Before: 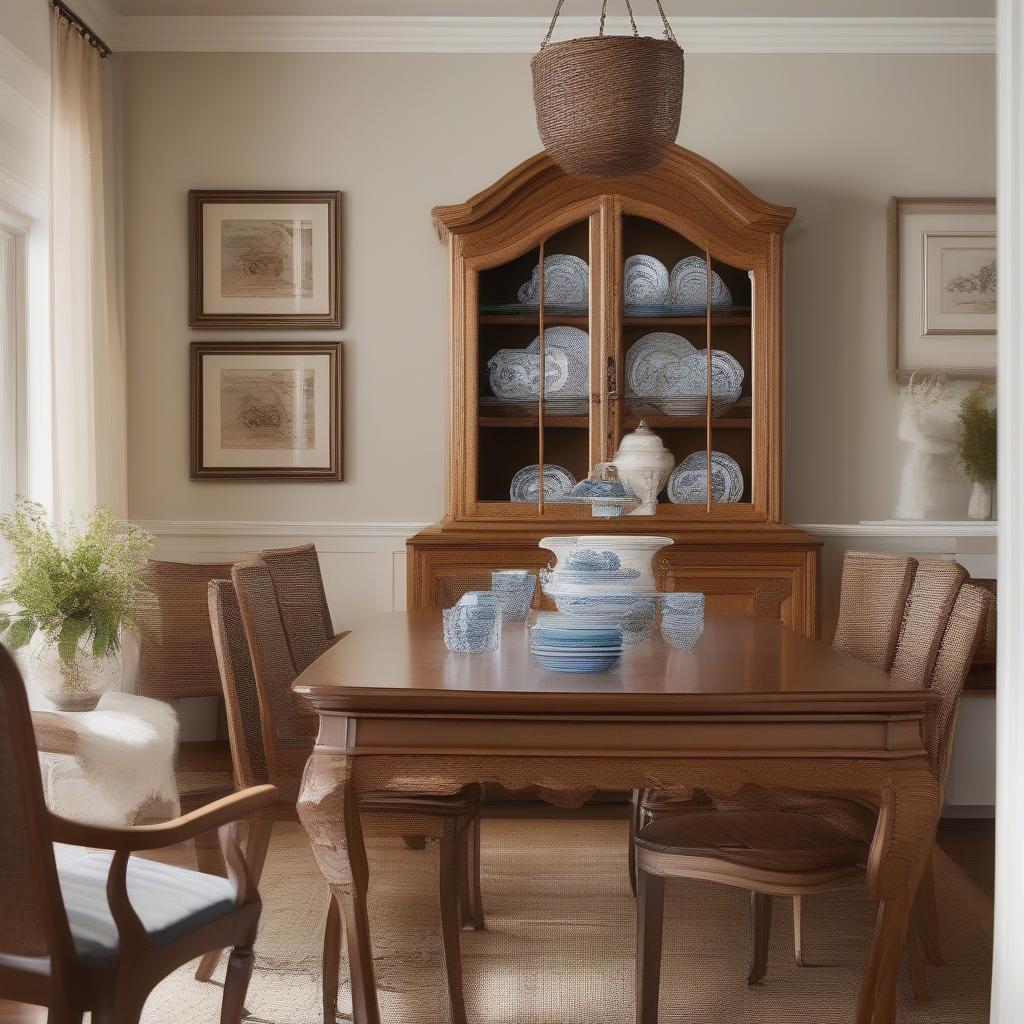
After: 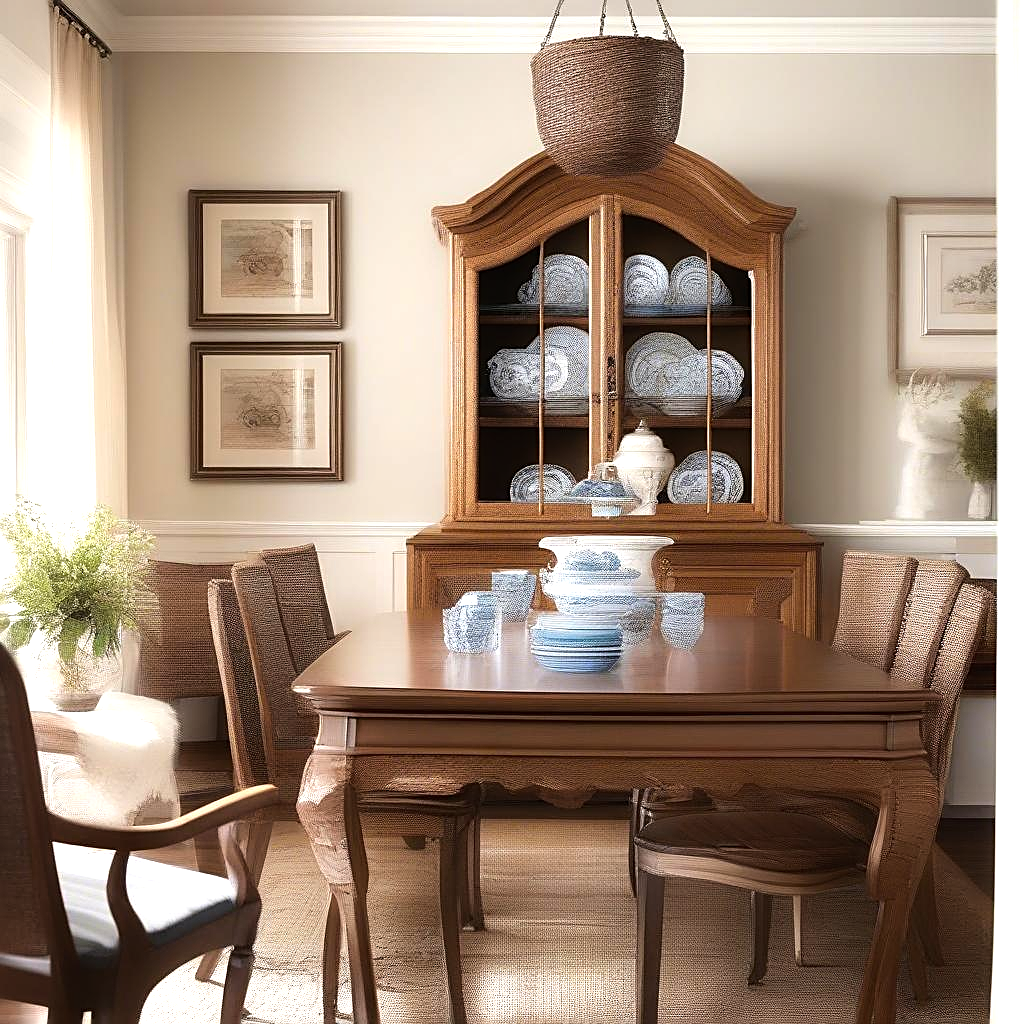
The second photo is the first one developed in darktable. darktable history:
sharpen: on, module defaults
tone equalizer: -8 EV -1.12 EV, -7 EV -0.999 EV, -6 EV -0.863 EV, -5 EV -0.568 EV, -3 EV 0.605 EV, -2 EV 0.882 EV, -1 EV 1 EV, +0 EV 1.07 EV, mask exposure compensation -0.491 EV
